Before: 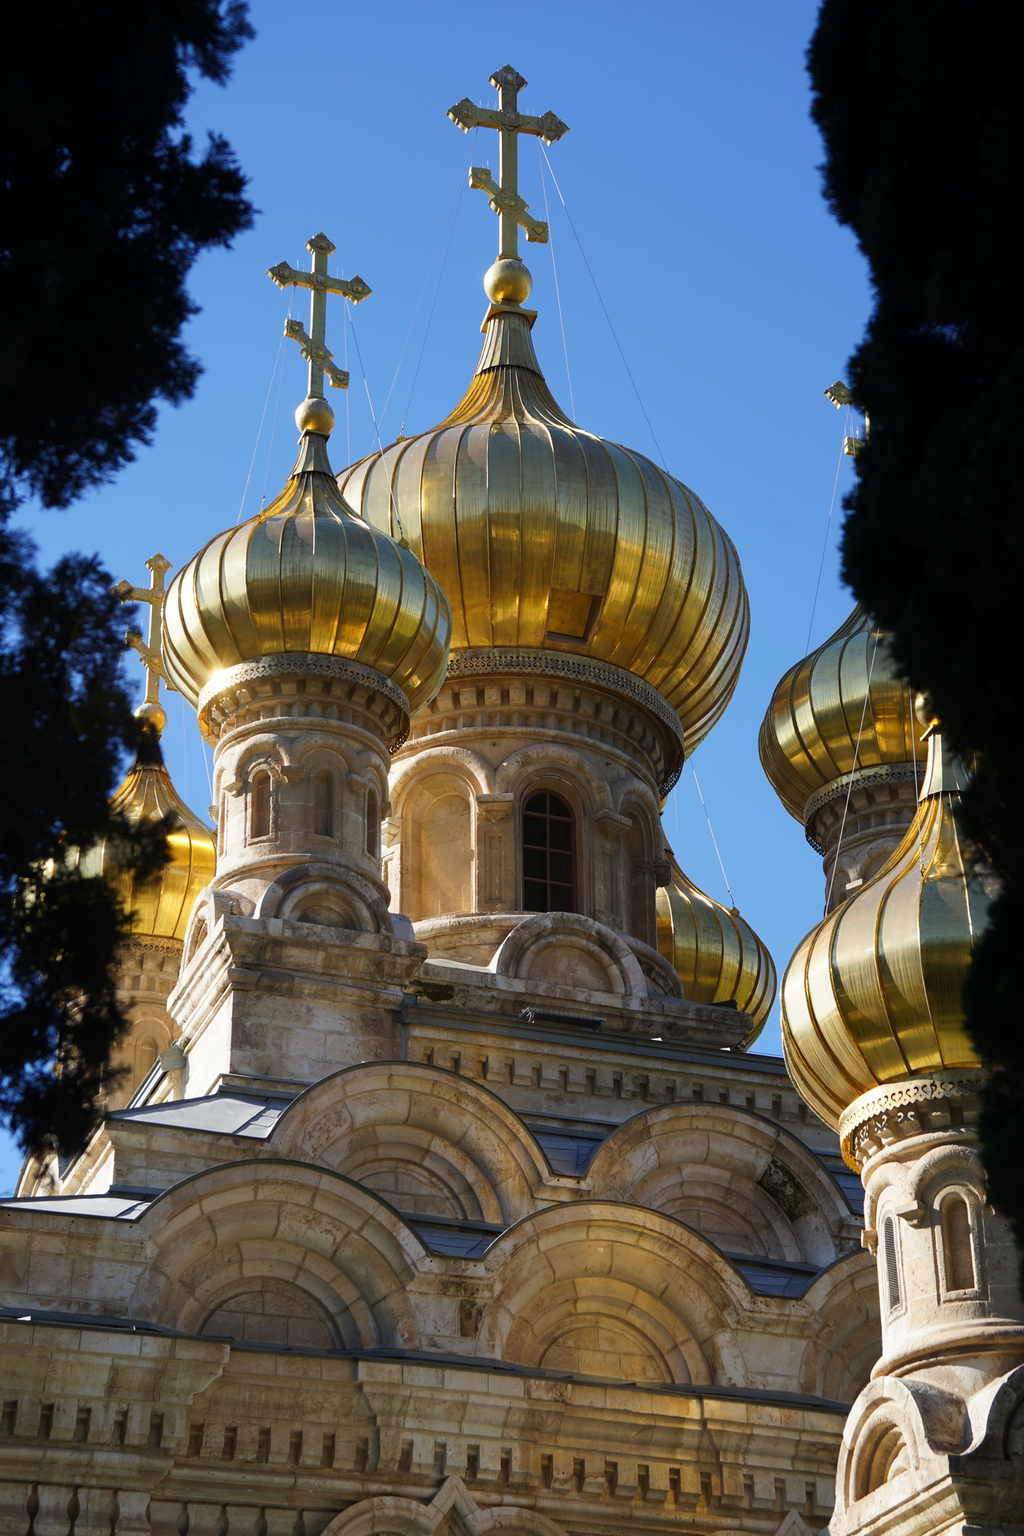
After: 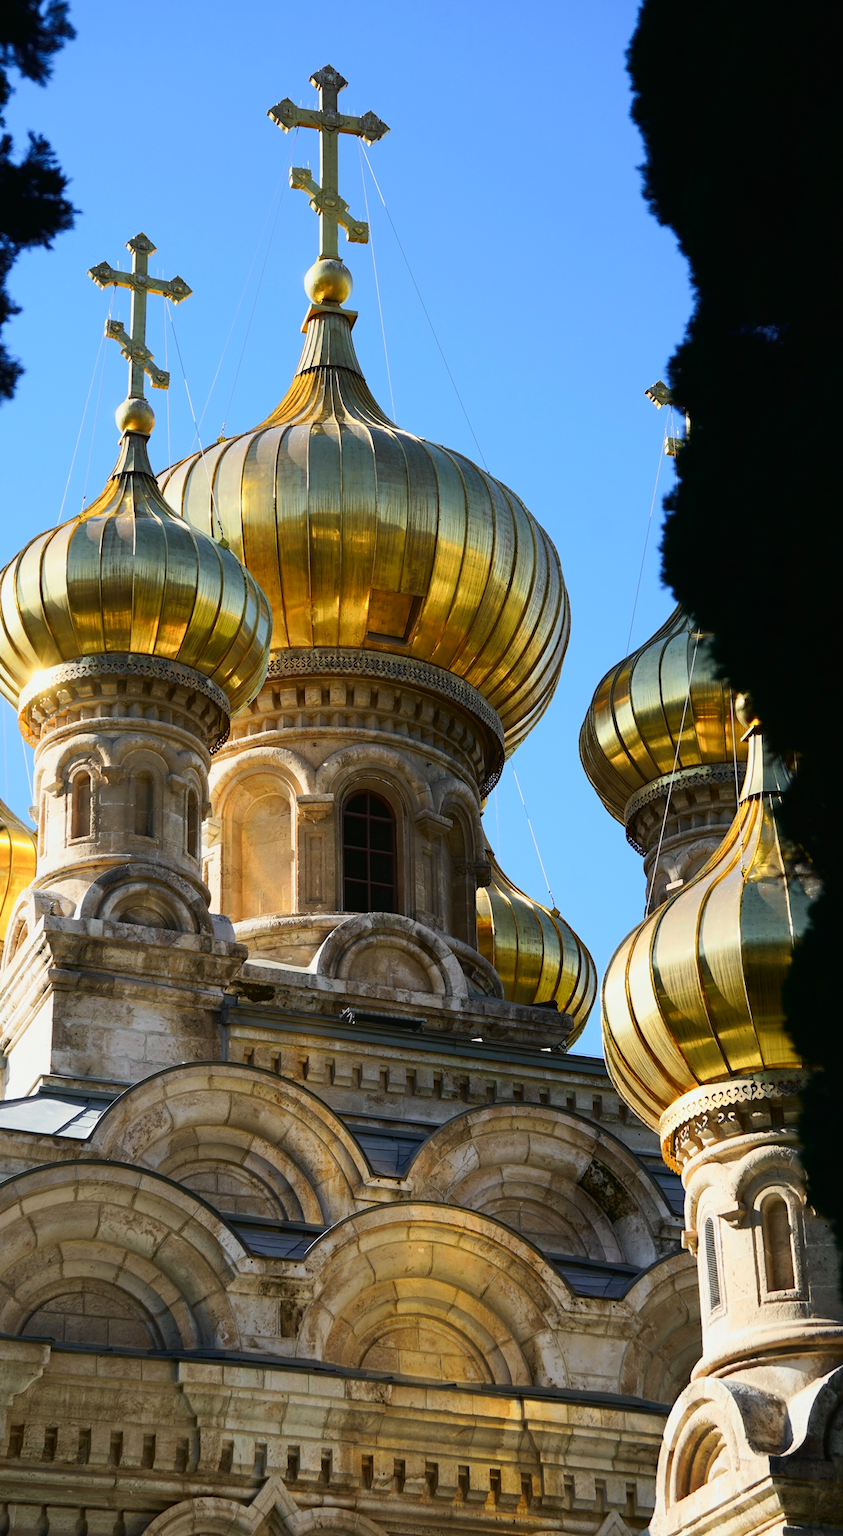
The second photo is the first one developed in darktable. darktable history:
crop: left 17.611%, bottom 0.038%
tone curve: curves: ch0 [(0, 0.012) (0.031, 0.02) (0.12, 0.083) (0.193, 0.171) (0.277, 0.279) (0.45, 0.52) (0.568, 0.676) (0.678, 0.777) (0.875, 0.92) (1, 0.965)]; ch1 [(0, 0) (0.243, 0.245) (0.402, 0.41) (0.493, 0.486) (0.508, 0.507) (0.531, 0.53) (0.551, 0.564) (0.646, 0.672) (0.694, 0.732) (1, 1)]; ch2 [(0, 0) (0.249, 0.216) (0.356, 0.343) (0.424, 0.442) (0.476, 0.482) (0.498, 0.502) (0.517, 0.517) (0.532, 0.545) (0.562, 0.575) (0.614, 0.644) (0.706, 0.748) (0.808, 0.809) (0.991, 0.968)], color space Lab, independent channels, preserve colors none
